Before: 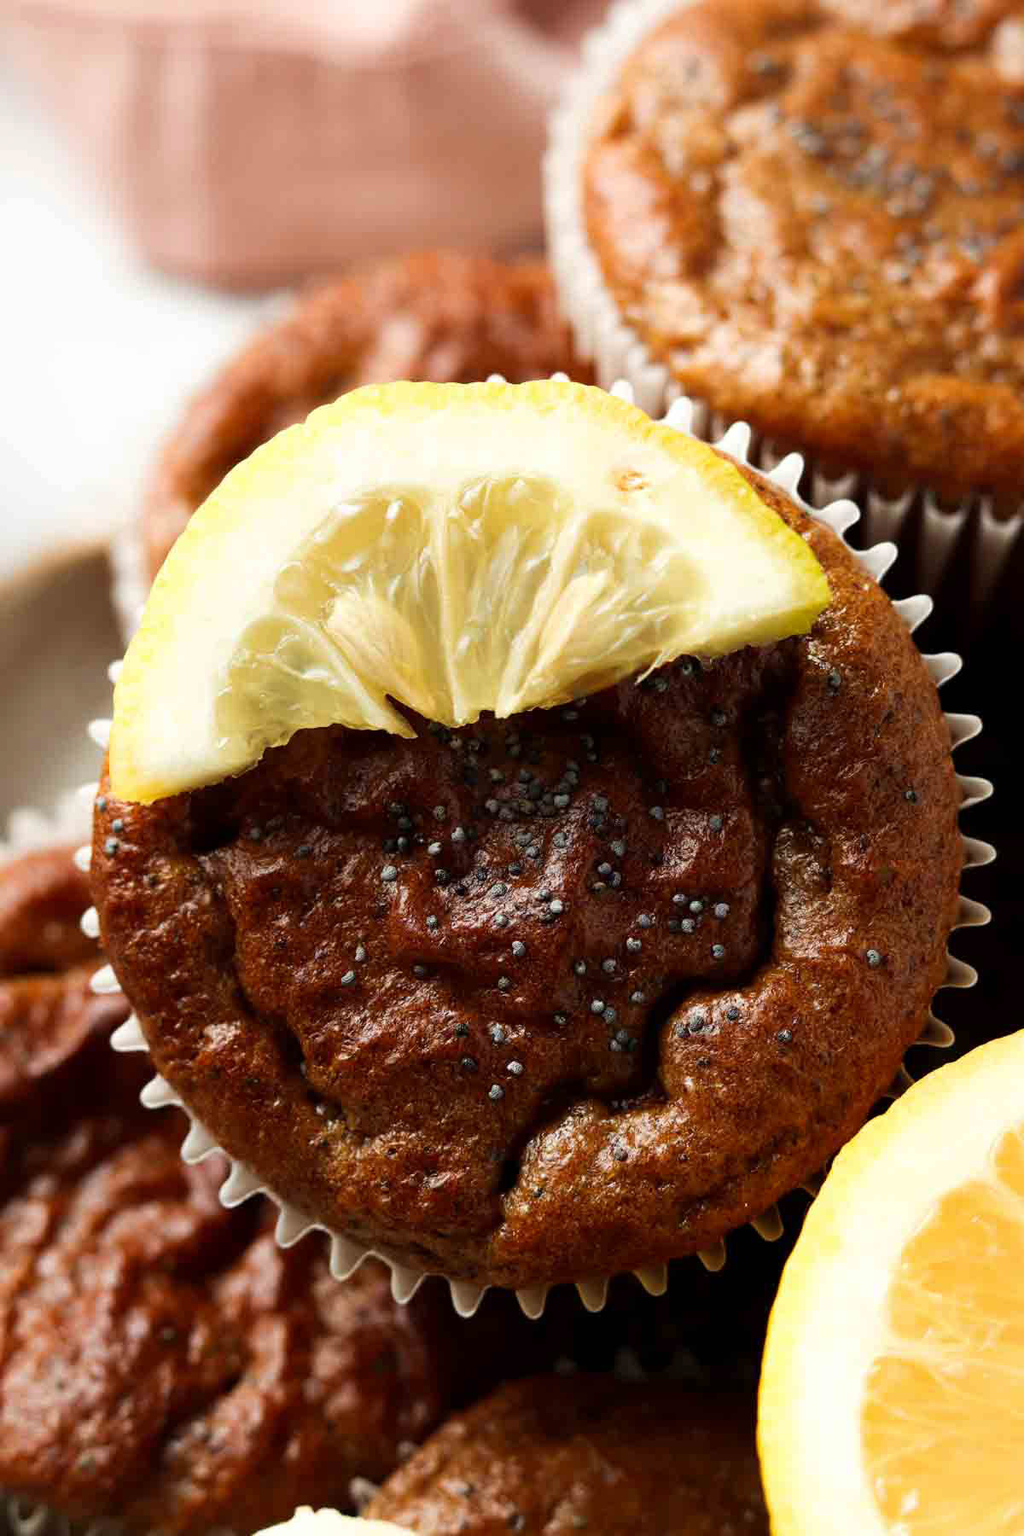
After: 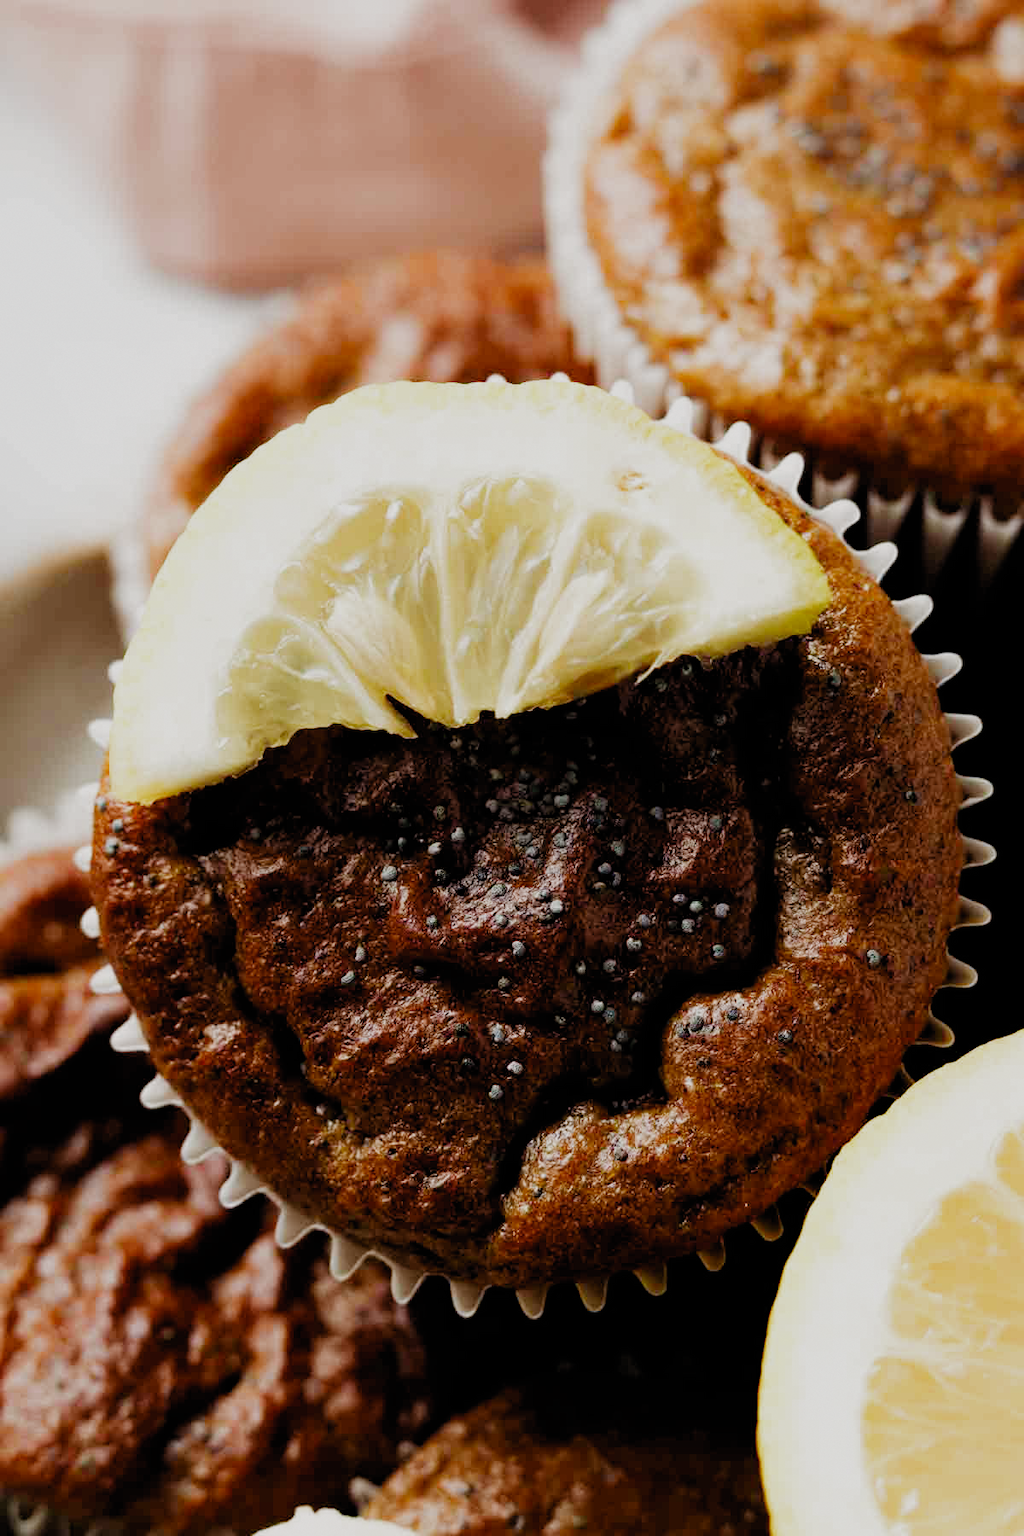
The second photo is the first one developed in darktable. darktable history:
filmic rgb: black relative exposure -5.74 EV, white relative exposure 3.39 EV, hardness 3.68, preserve chrominance no, color science v5 (2021), contrast in shadows safe, contrast in highlights safe, enable highlight reconstruction true
